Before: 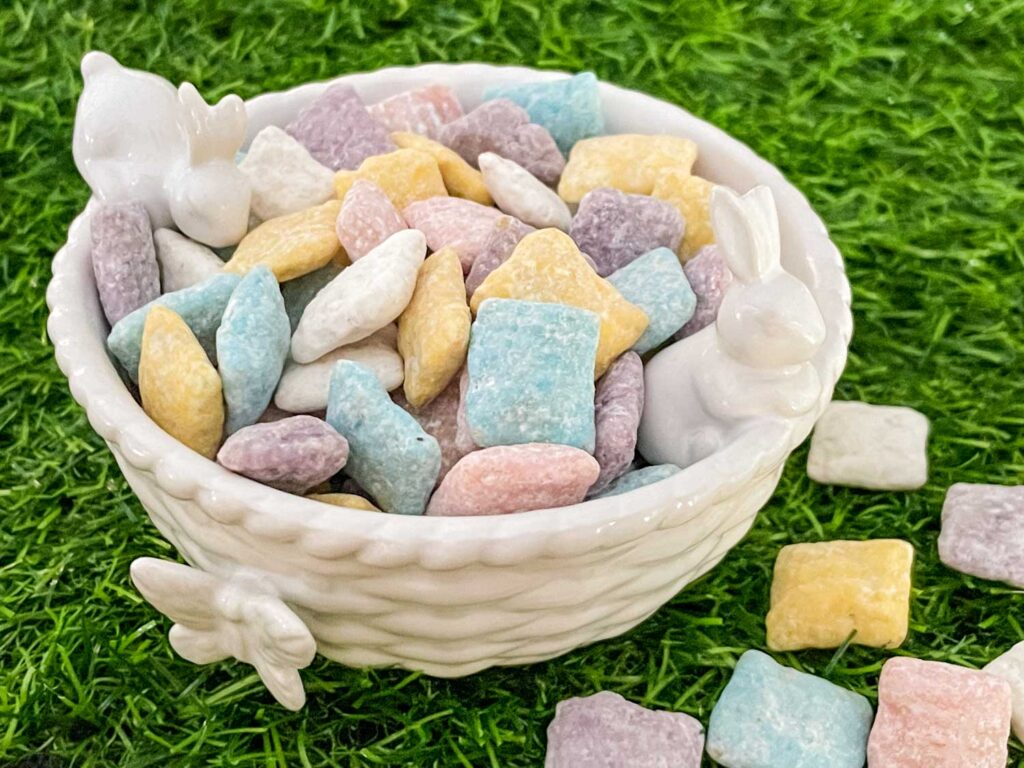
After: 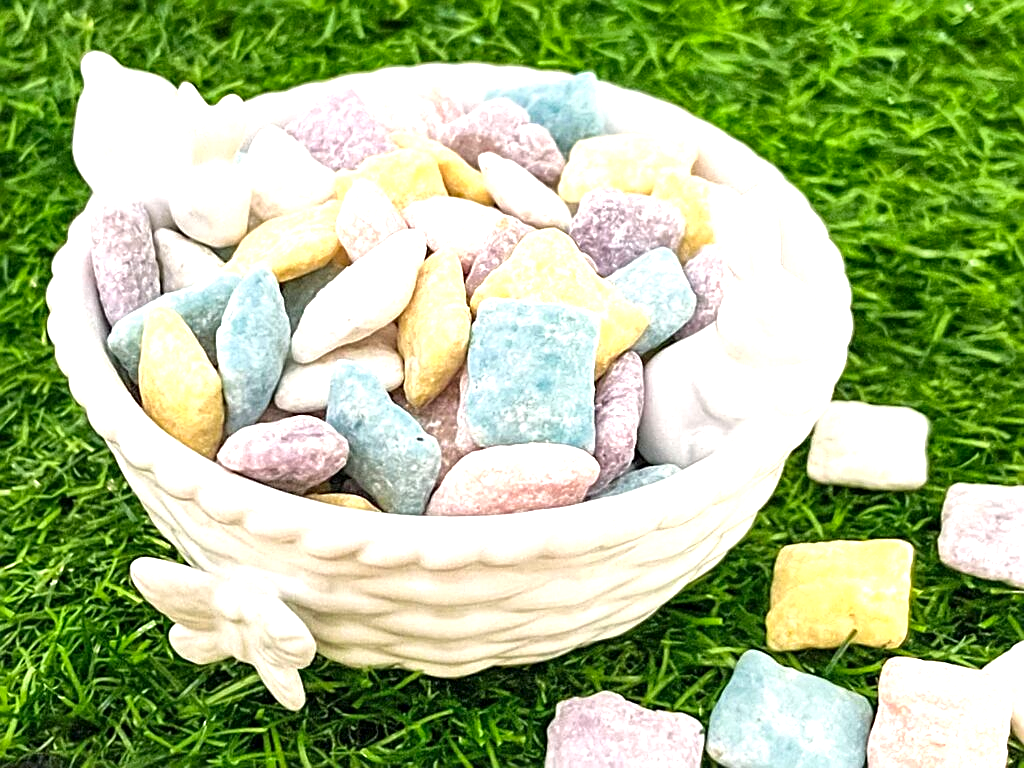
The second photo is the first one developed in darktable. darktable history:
sharpen: on, module defaults
color zones: curves: ch0 [(0.25, 0.5) (0.636, 0.25) (0.75, 0.5)]
exposure: black level correction -0.001, exposure 0.9 EV, compensate exposure bias true, compensate highlight preservation false
local contrast: mode bilateral grid, contrast 20, coarseness 50, detail 144%, midtone range 0.2
